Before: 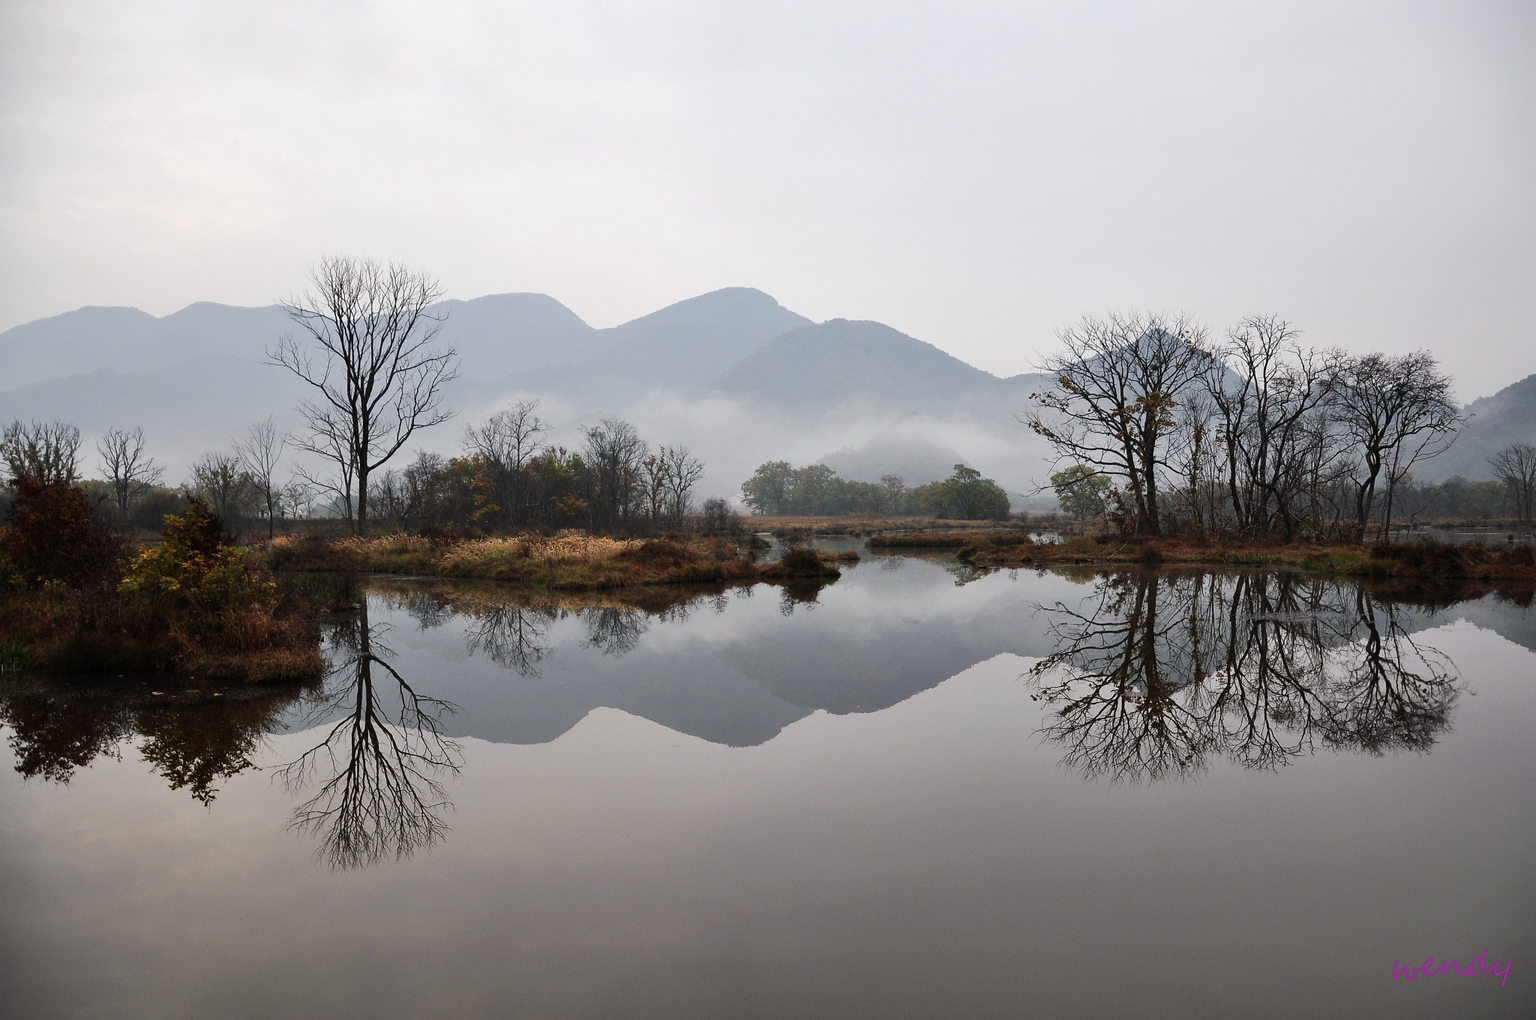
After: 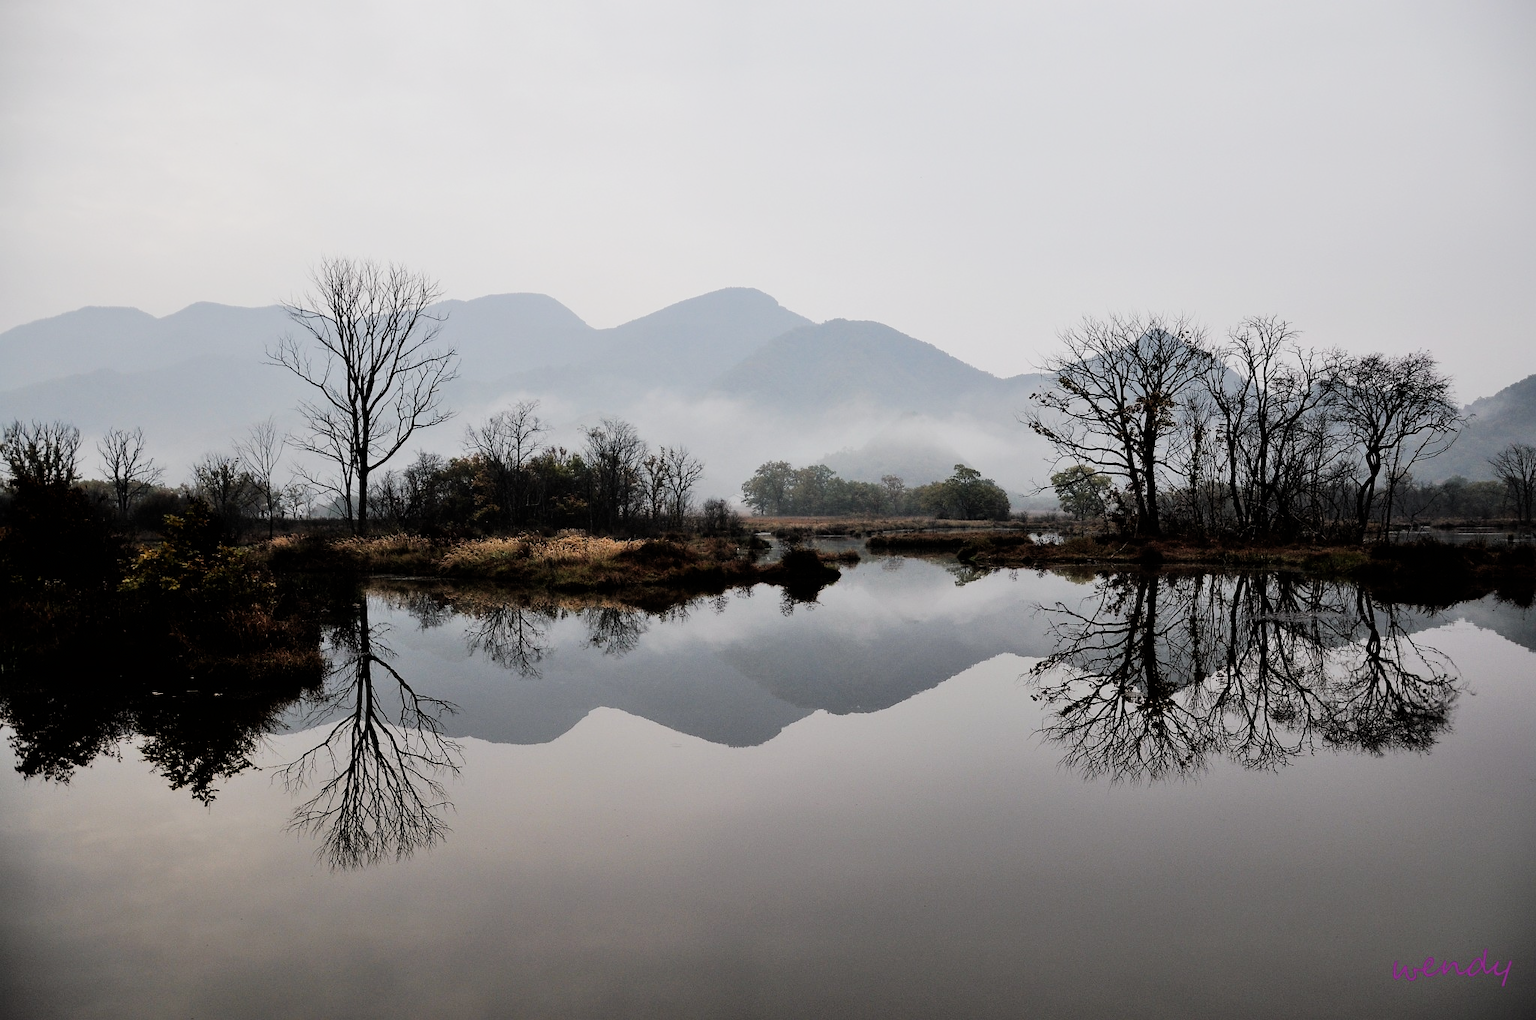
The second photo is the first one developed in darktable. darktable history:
tone equalizer: on, module defaults
filmic rgb: black relative exposure -5.06 EV, white relative exposure 3.55 EV, hardness 3.18, contrast 1.296, highlights saturation mix -49.94%
color calibration: gray › normalize channels true, illuminant same as pipeline (D50), adaptation XYZ, x 0.346, y 0.358, temperature 5016.74 K, gamut compression 0.015
